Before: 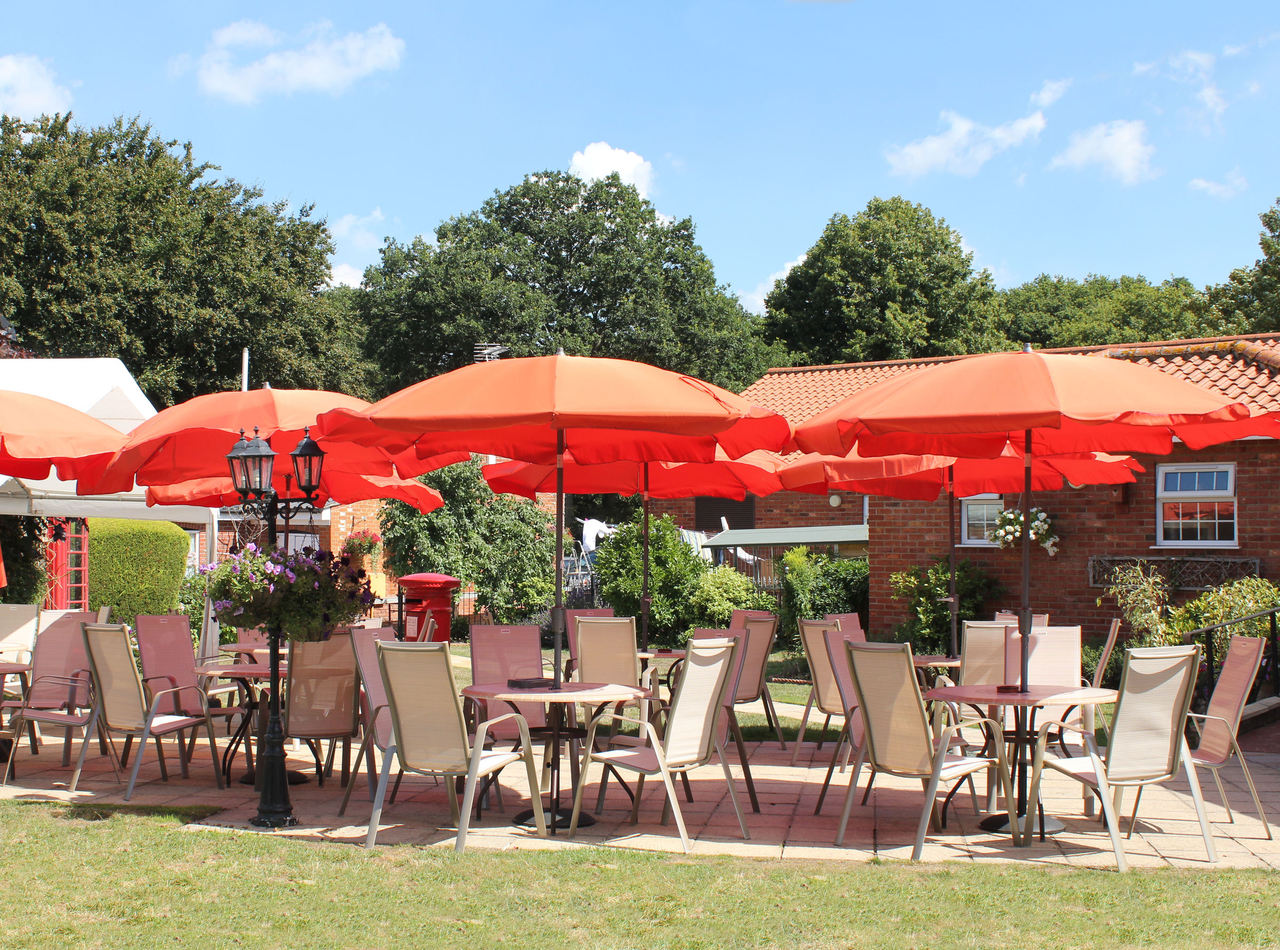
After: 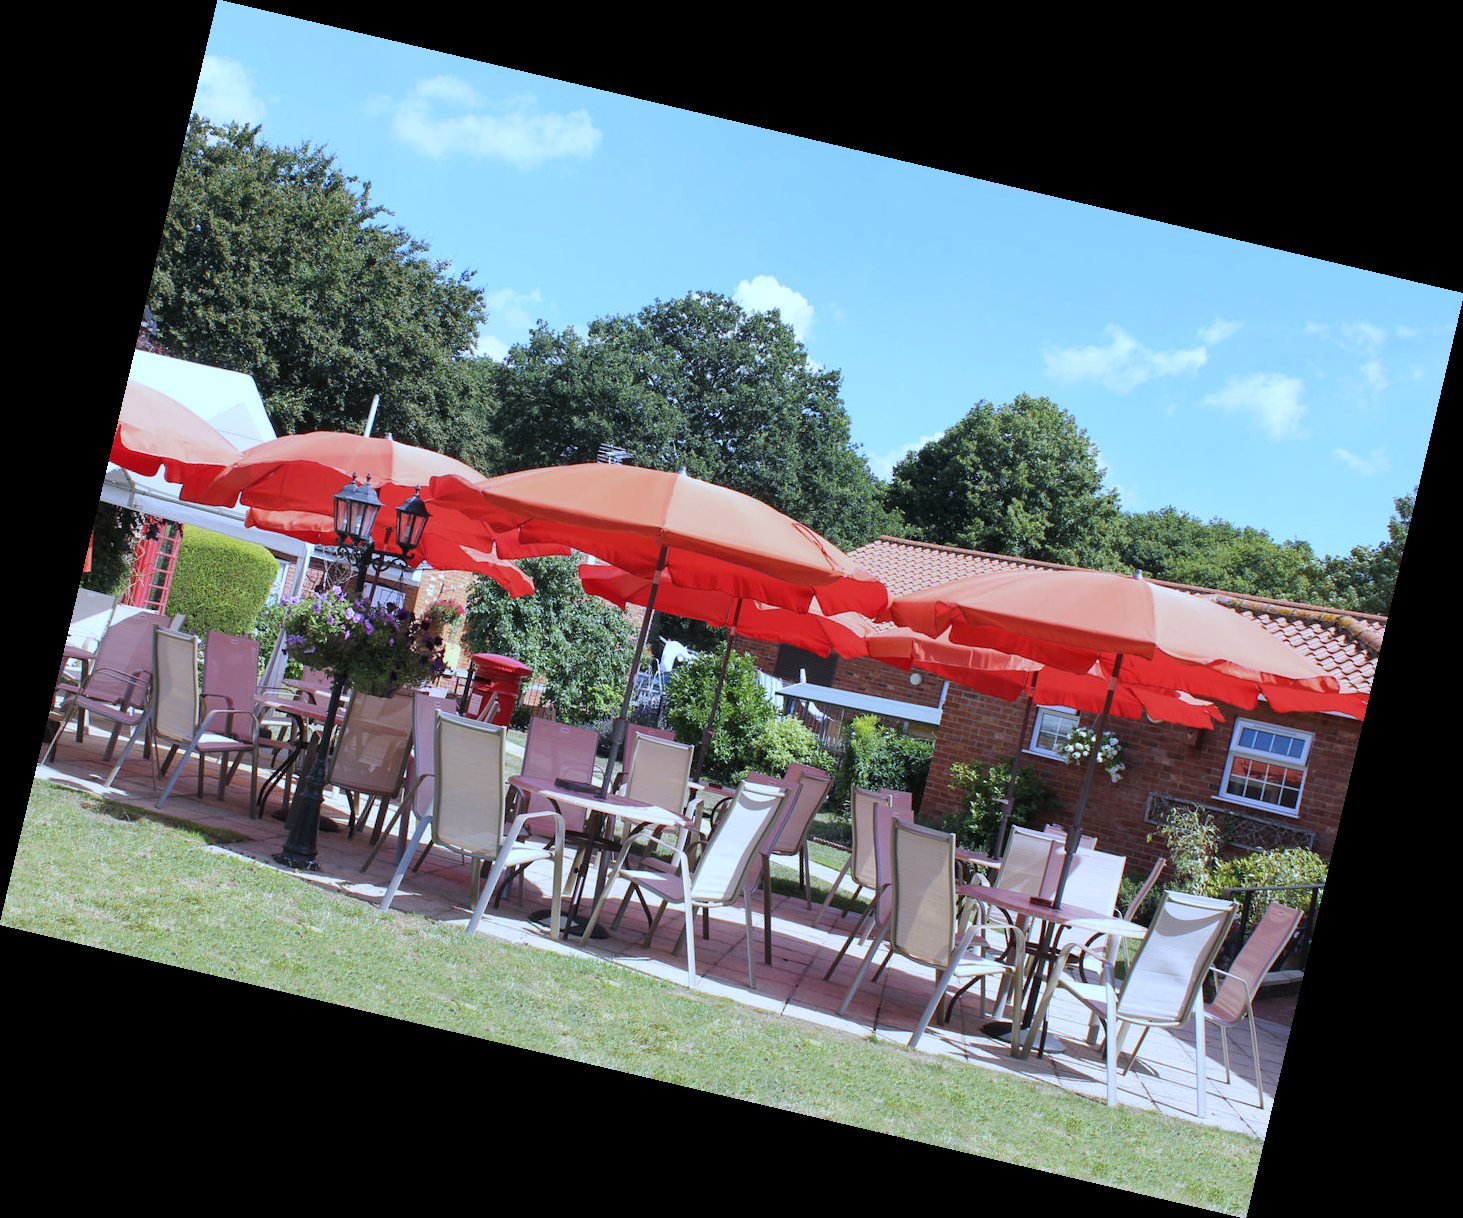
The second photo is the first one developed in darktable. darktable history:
rotate and perspective: rotation 13.27°, automatic cropping off
white balance: red 0.871, blue 1.249
